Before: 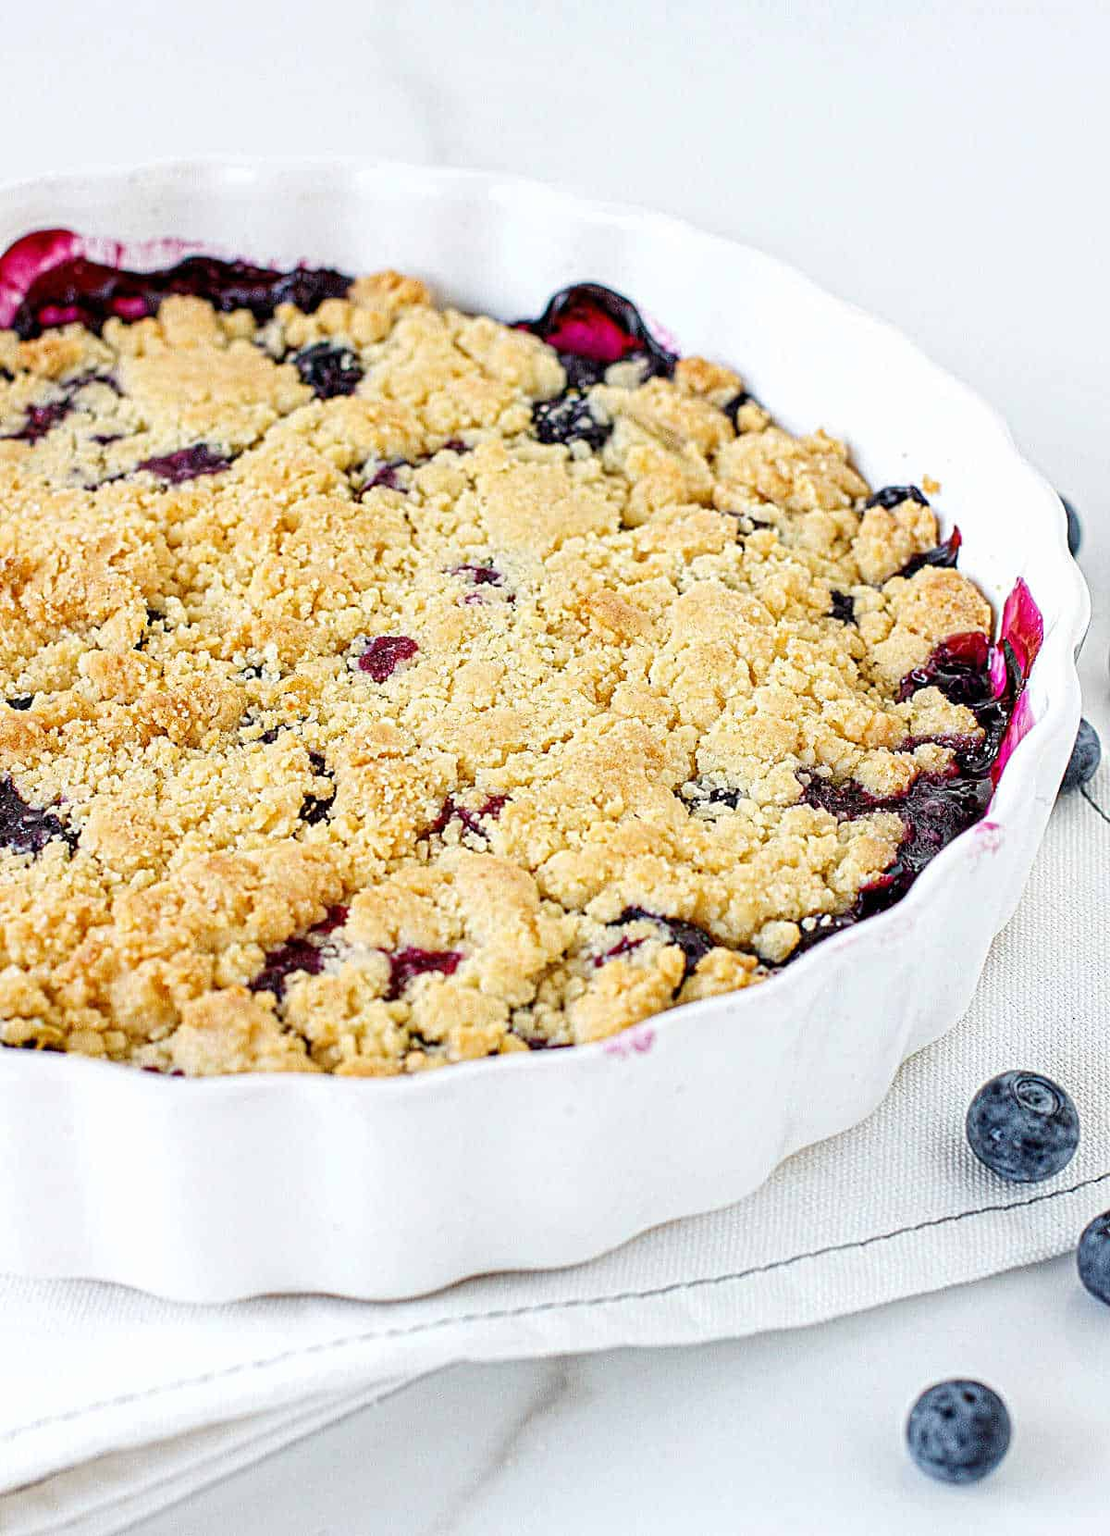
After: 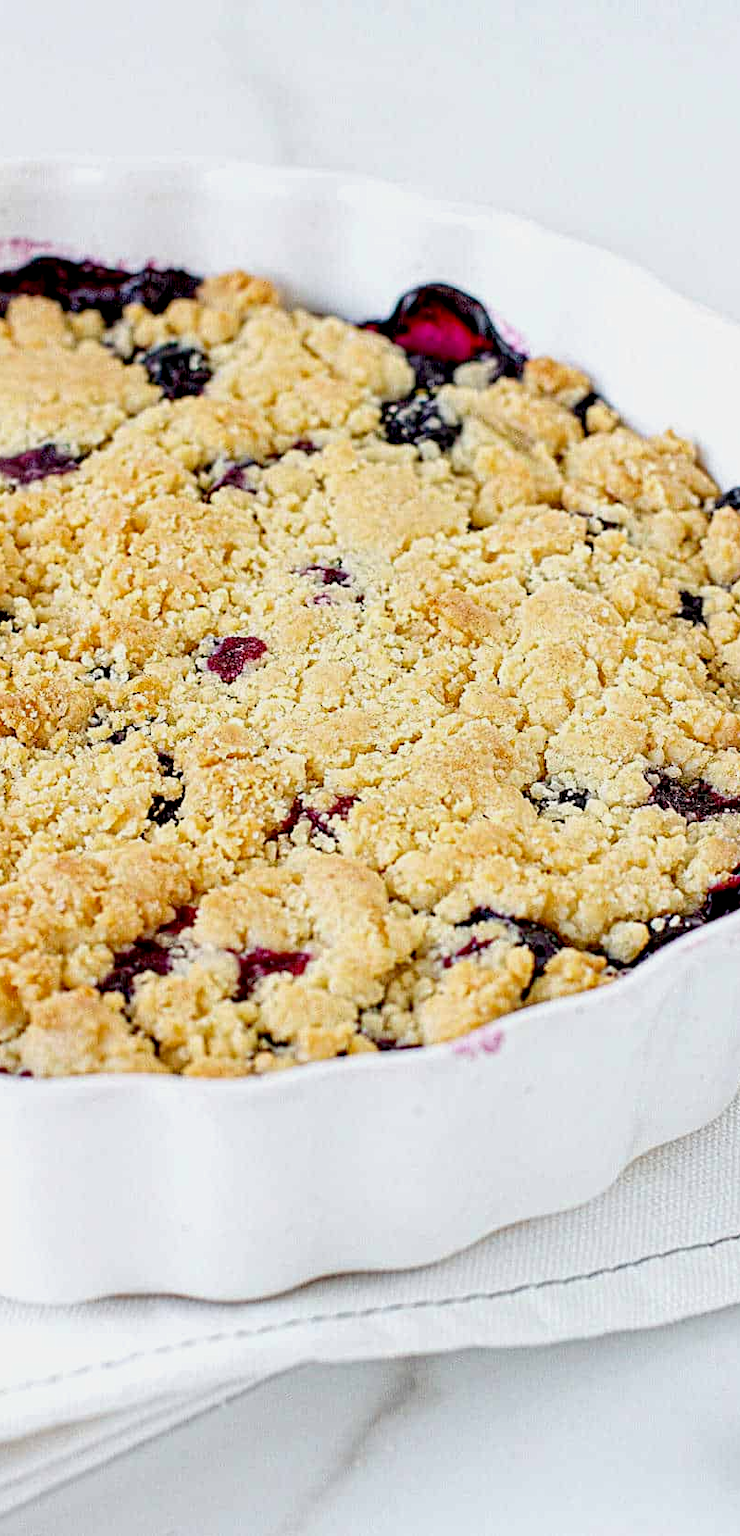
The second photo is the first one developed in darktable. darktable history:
crop and rotate: left 13.703%, right 19.581%
exposure: black level correction 0.009, exposure -0.166 EV, compensate highlight preservation false
